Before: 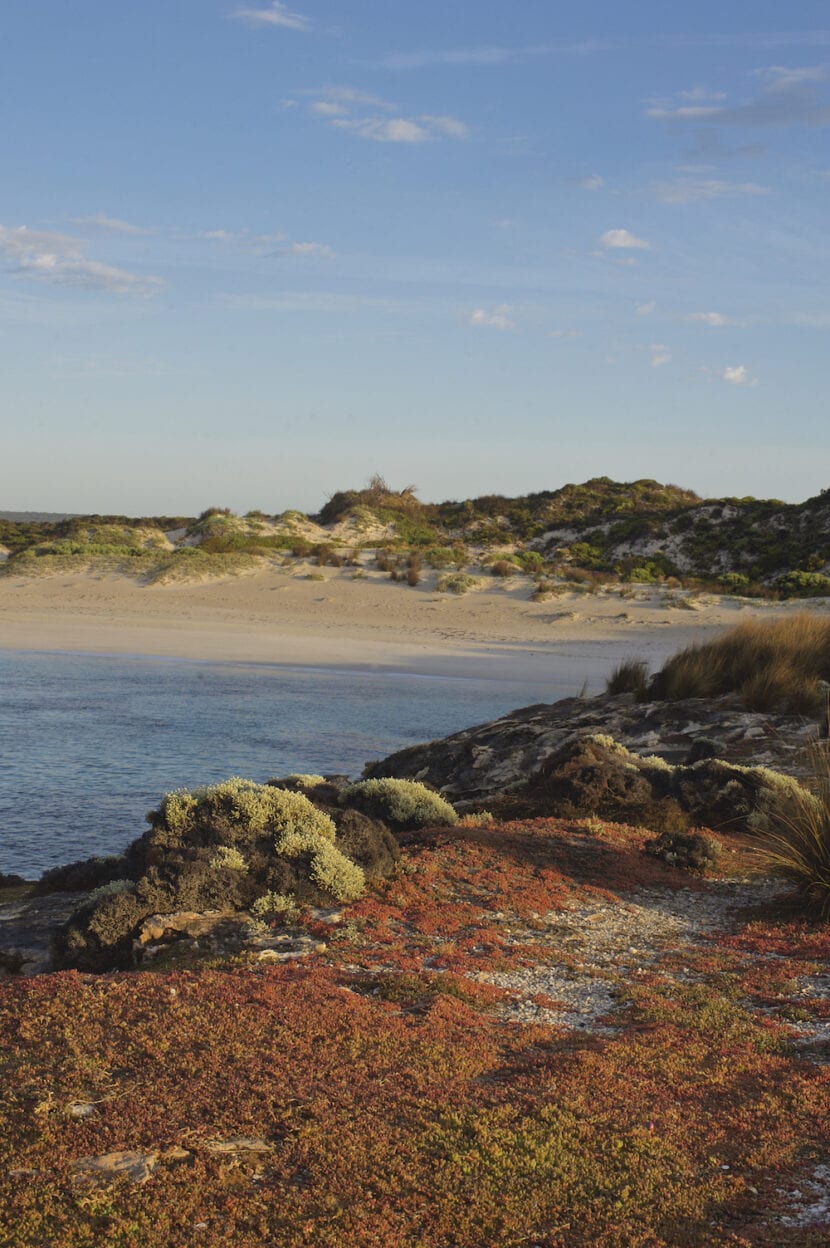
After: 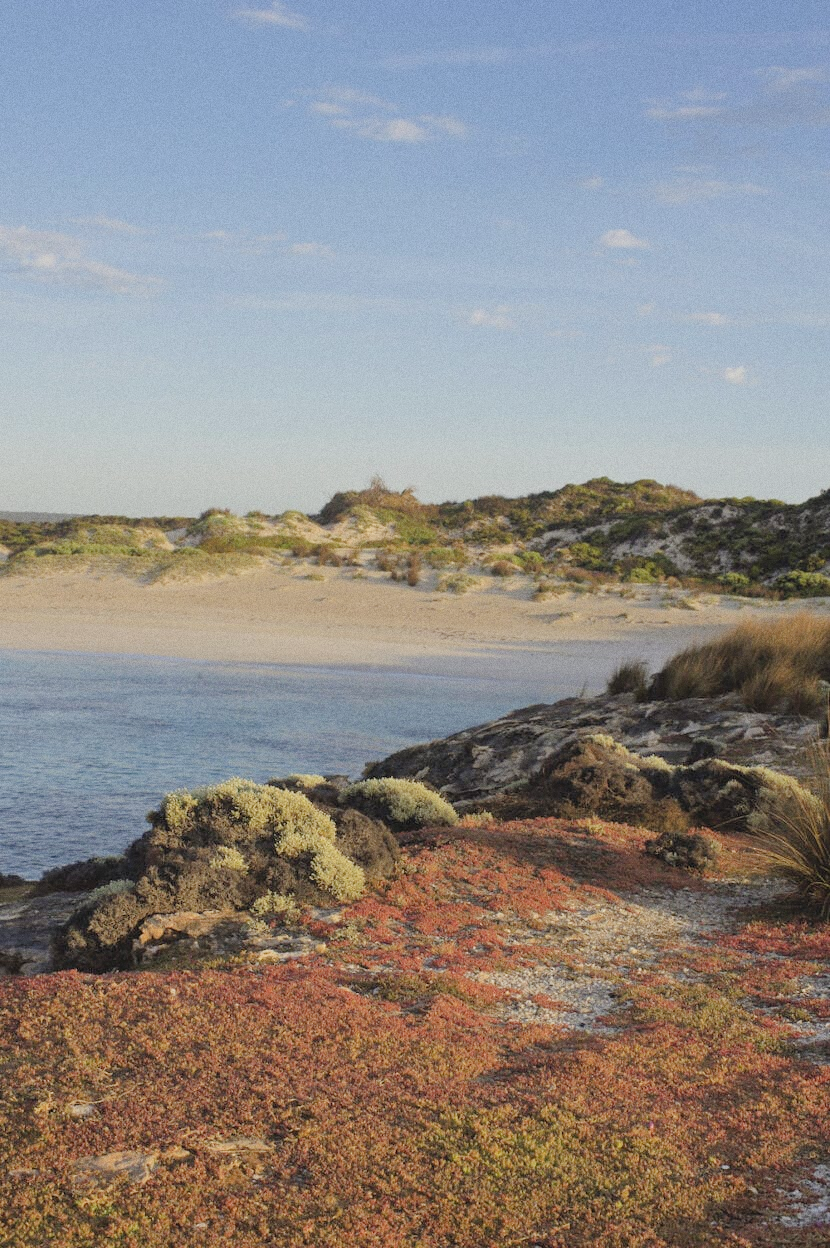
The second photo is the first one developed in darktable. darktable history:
filmic rgb: black relative exposure -6.59 EV, white relative exposure 4.71 EV, hardness 3.13, contrast 0.805
grain: on, module defaults
exposure: black level correction 0, exposure 0.9 EV, compensate highlight preservation false
